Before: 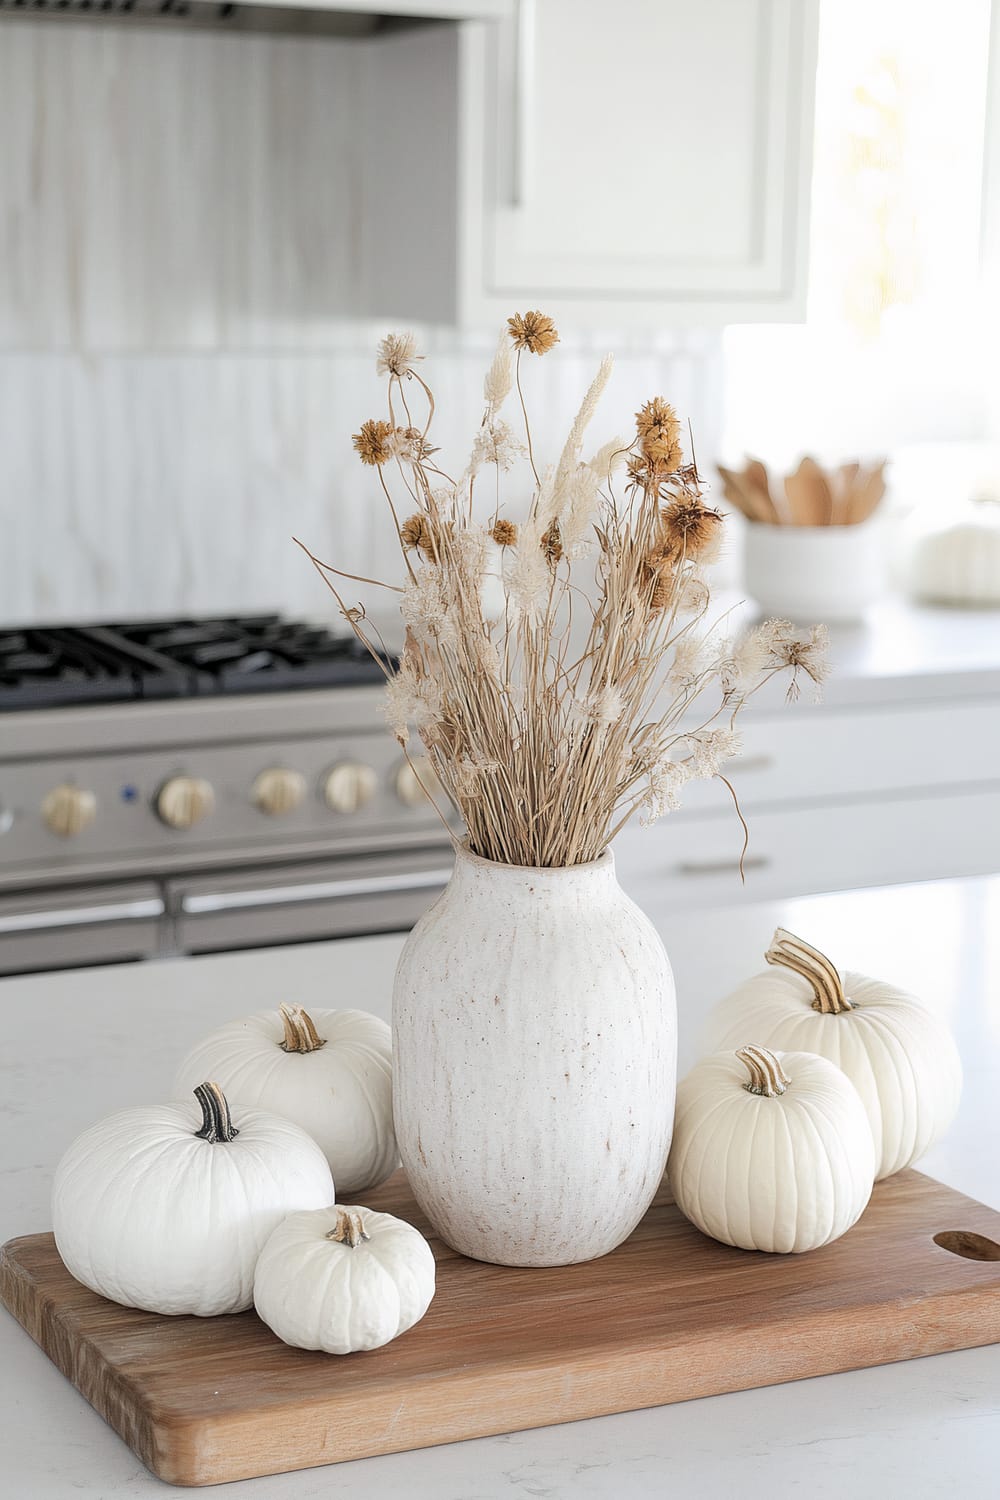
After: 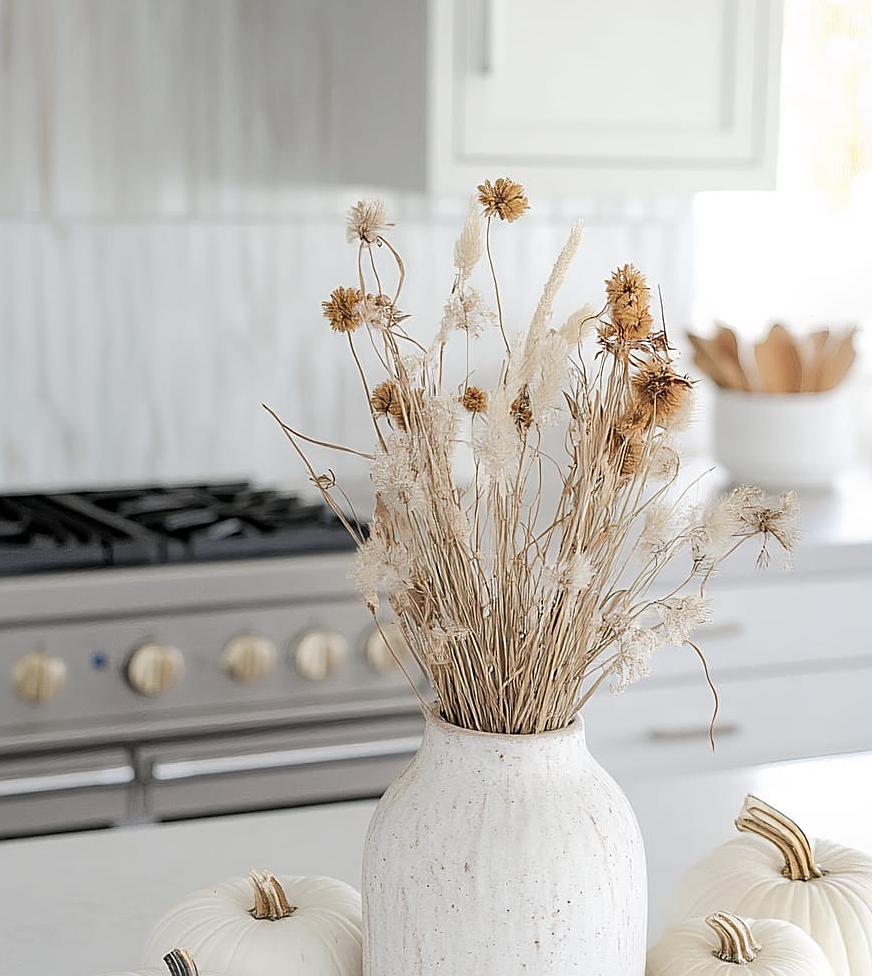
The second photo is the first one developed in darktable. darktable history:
sharpen: on, module defaults
tone equalizer: edges refinement/feathering 500, mask exposure compensation -1.57 EV, preserve details guided filter
crop: left 3.099%, top 8.906%, right 9.623%, bottom 26.012%
